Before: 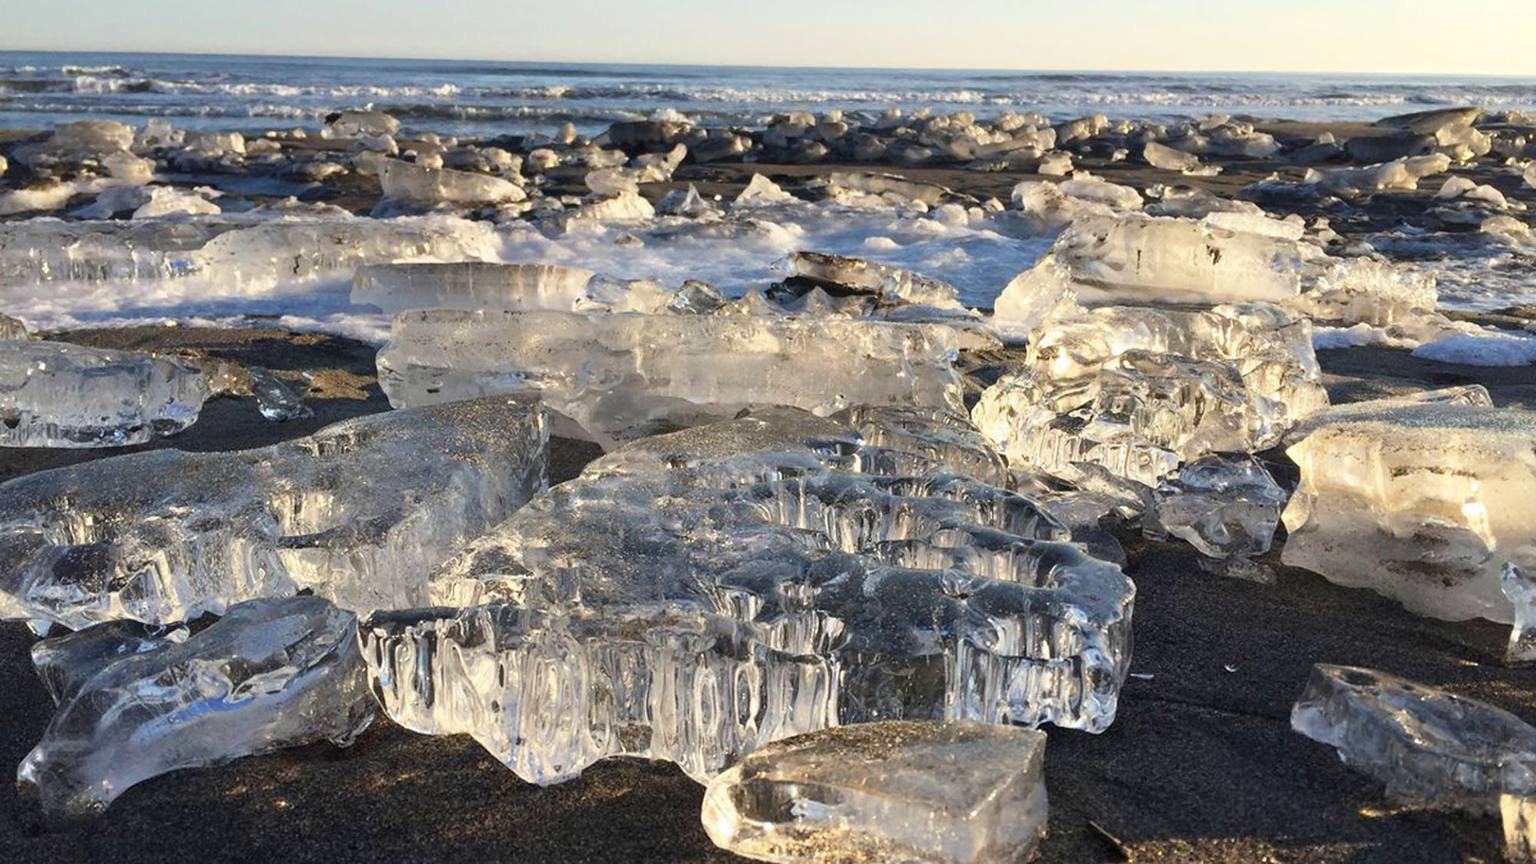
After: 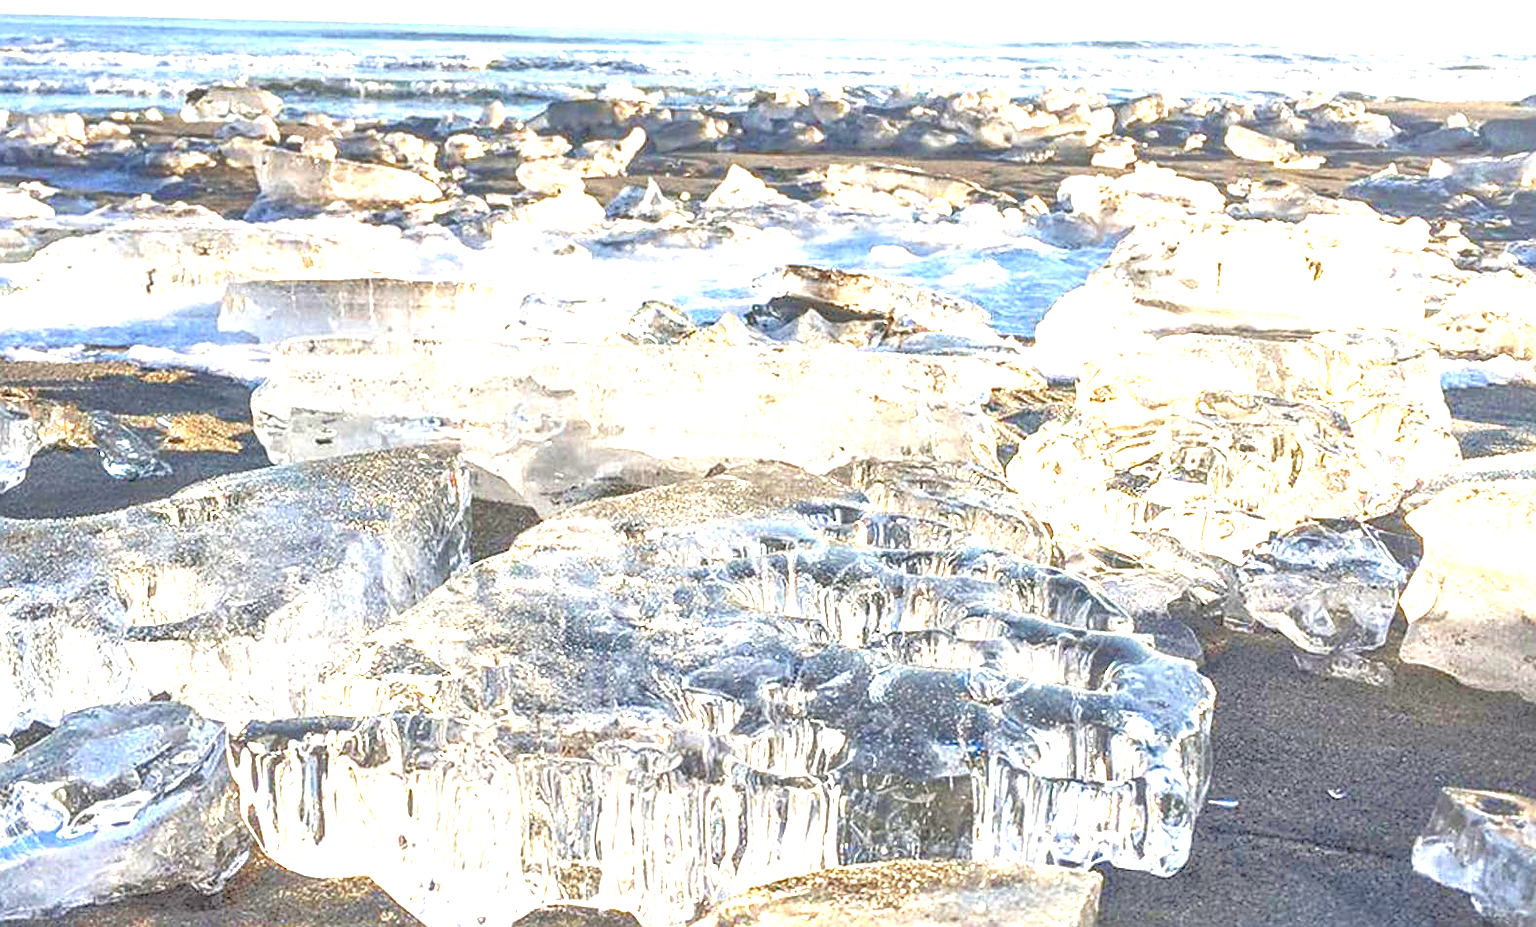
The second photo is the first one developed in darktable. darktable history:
tone equalizer: -7 EV 0.163 EV, -6 EV 0.599 EV, -5 EV 1.13 EV, -4 EV 1.33 EV, -3 EV 1.15 EV, -2 EV 0.6 EV, -1 EV 0.146 EV
exposure: exposure 2.048 EV, compensate highlight preservation false
sharpen: on, module defaults
contrast brightness saturation: contrast -0.113
local contrast: highlights 3%, shadows 6%, detail 133%
crop: left 11.619%, top 5.014%, right 9.57%, bottom 10.352%
